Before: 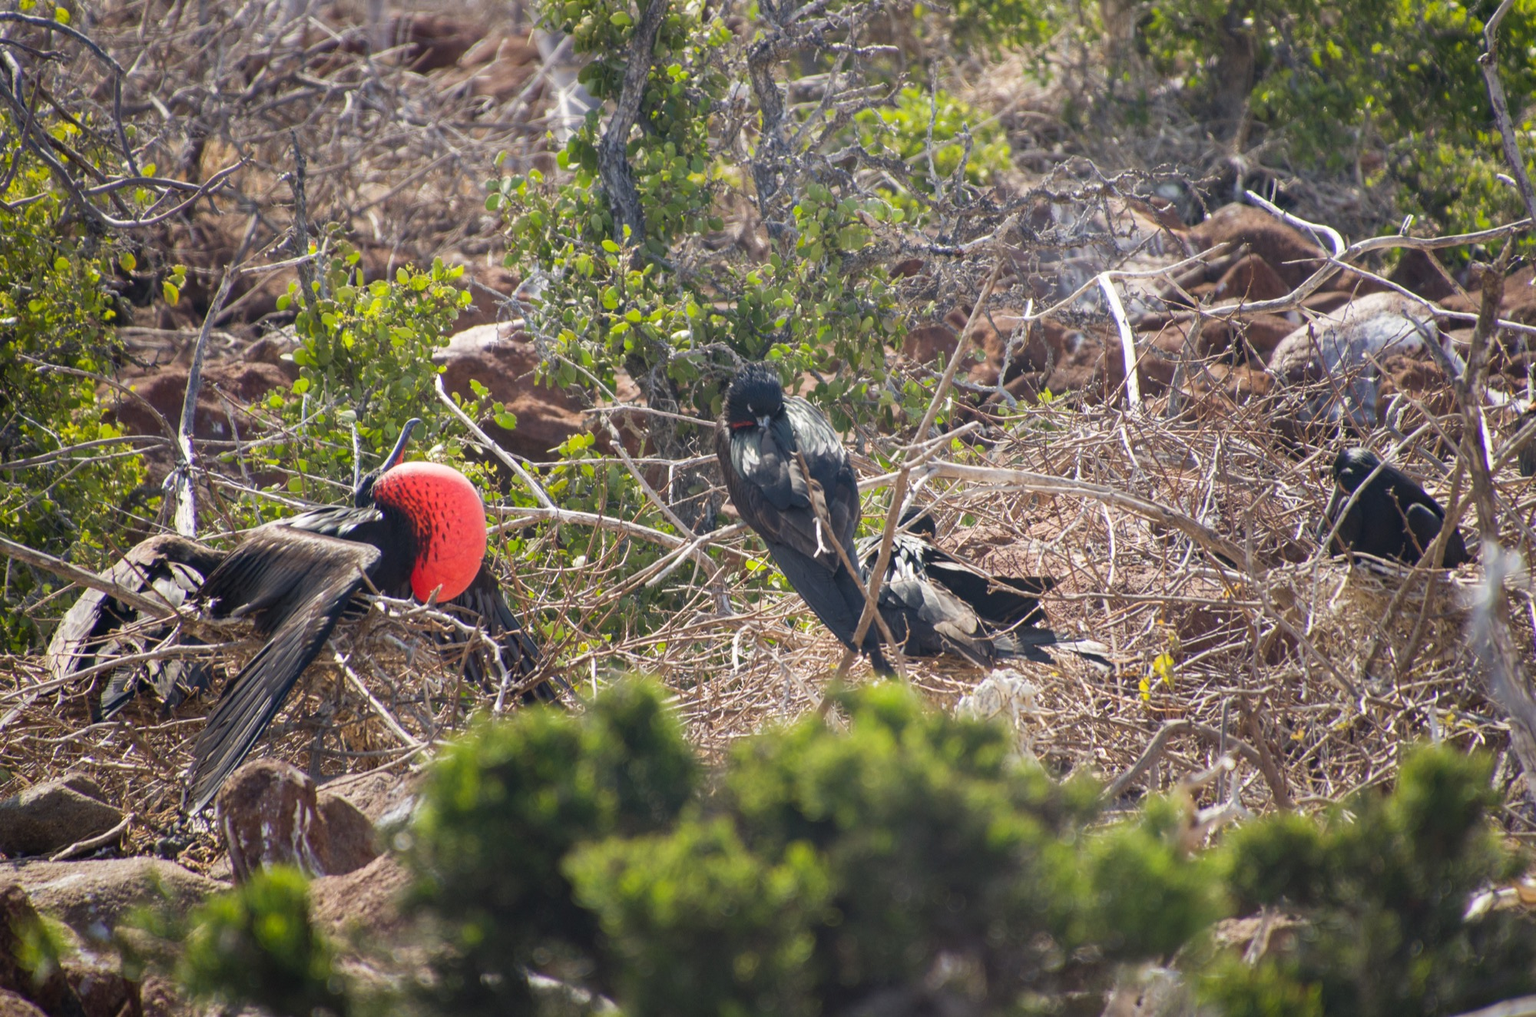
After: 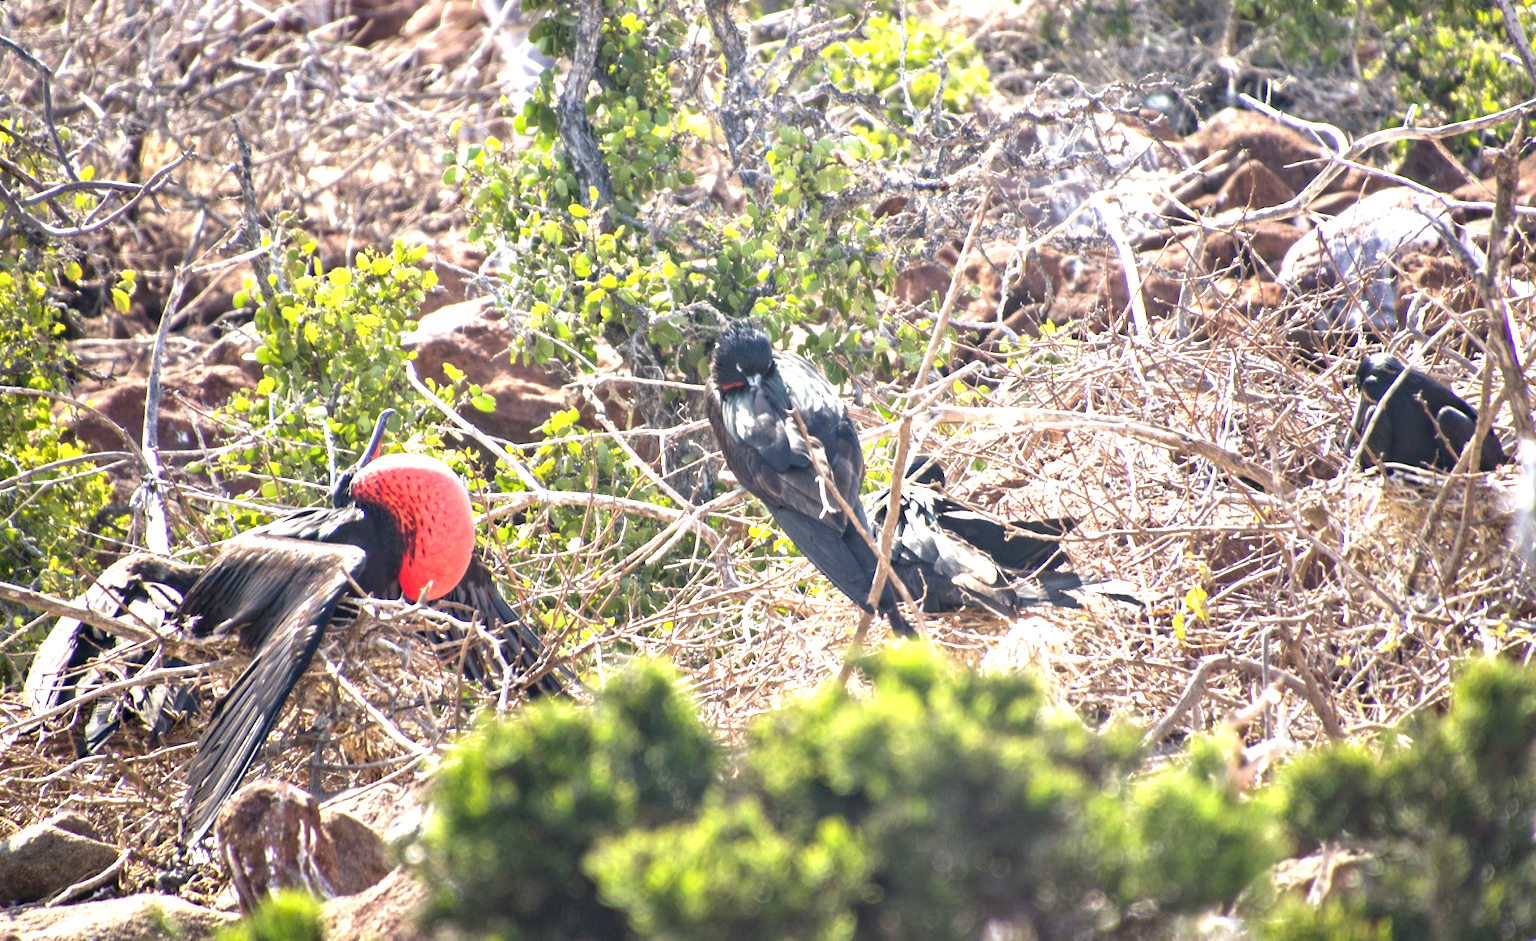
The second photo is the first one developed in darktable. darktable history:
local contrast: highlights 100%, shadows 100%, detail 120%, midtone range 0.2
exposure: black level correction 0, exposure 1.3 EV, compensate exposure bias true, compensate highlight preservation false
contrast equalizer: y [[0.5, 0.5, 0.544, 0.569, 0.5, 0.5], [0.5 ×6], [0.5 ×6], [0 ×6], [0 ×6]]
rotate and perspective: rotation -5°, crop left 0.05, crop right 0.952, crop top 0.11, crop bottom 0.89
